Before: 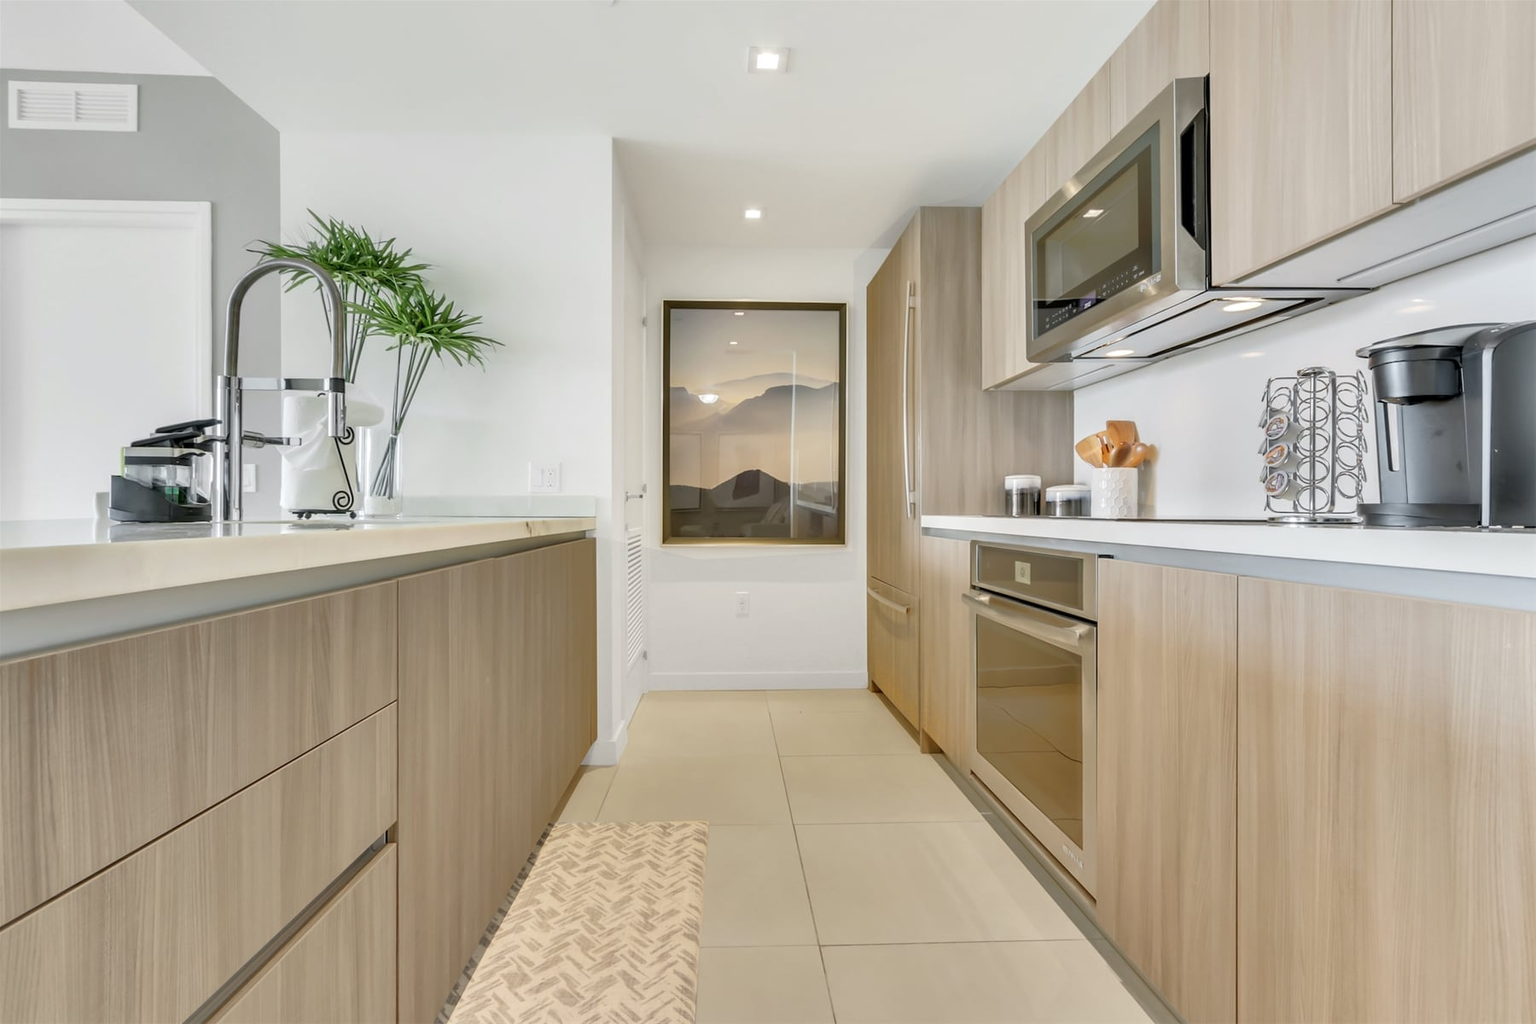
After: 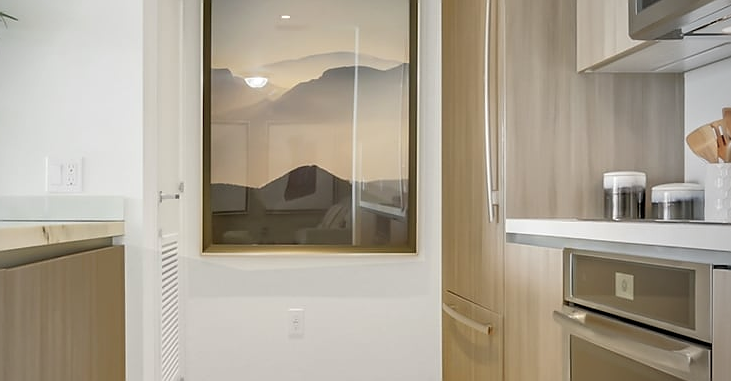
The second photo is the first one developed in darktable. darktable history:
sharpen: radius 0.97, amount 0.611
crop: left 31.893%, top 32.159%, right 27.467%, bottom 36.019%
vignetting: fall-off radius 61.12%, center (-0.148, 0.015), unbound false
